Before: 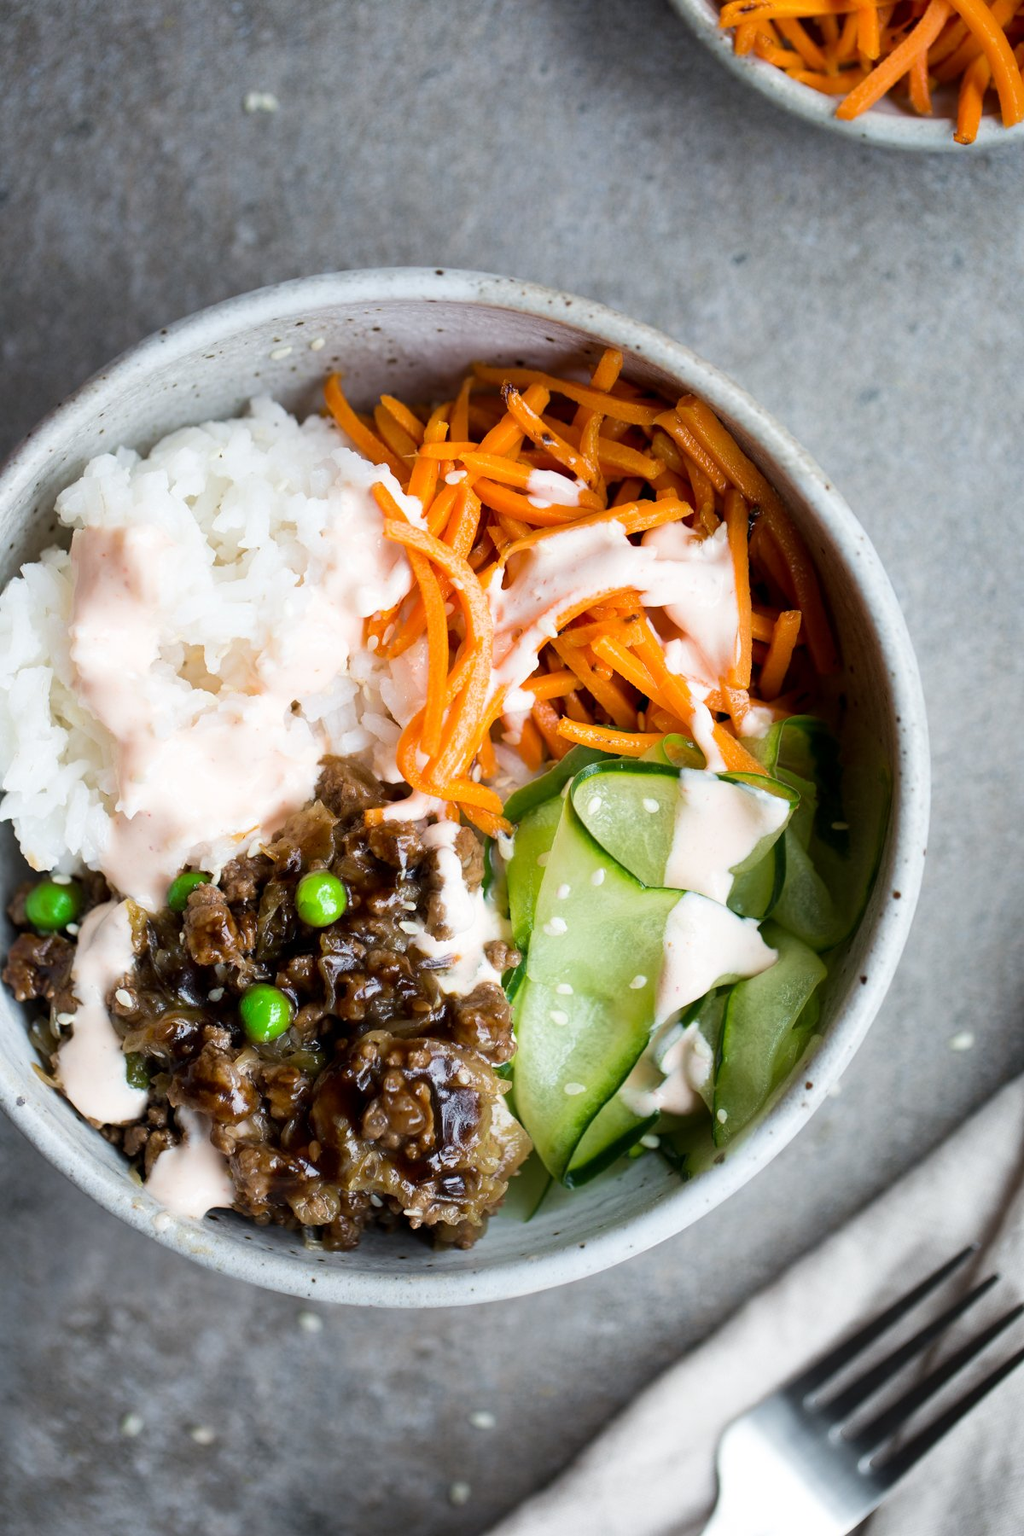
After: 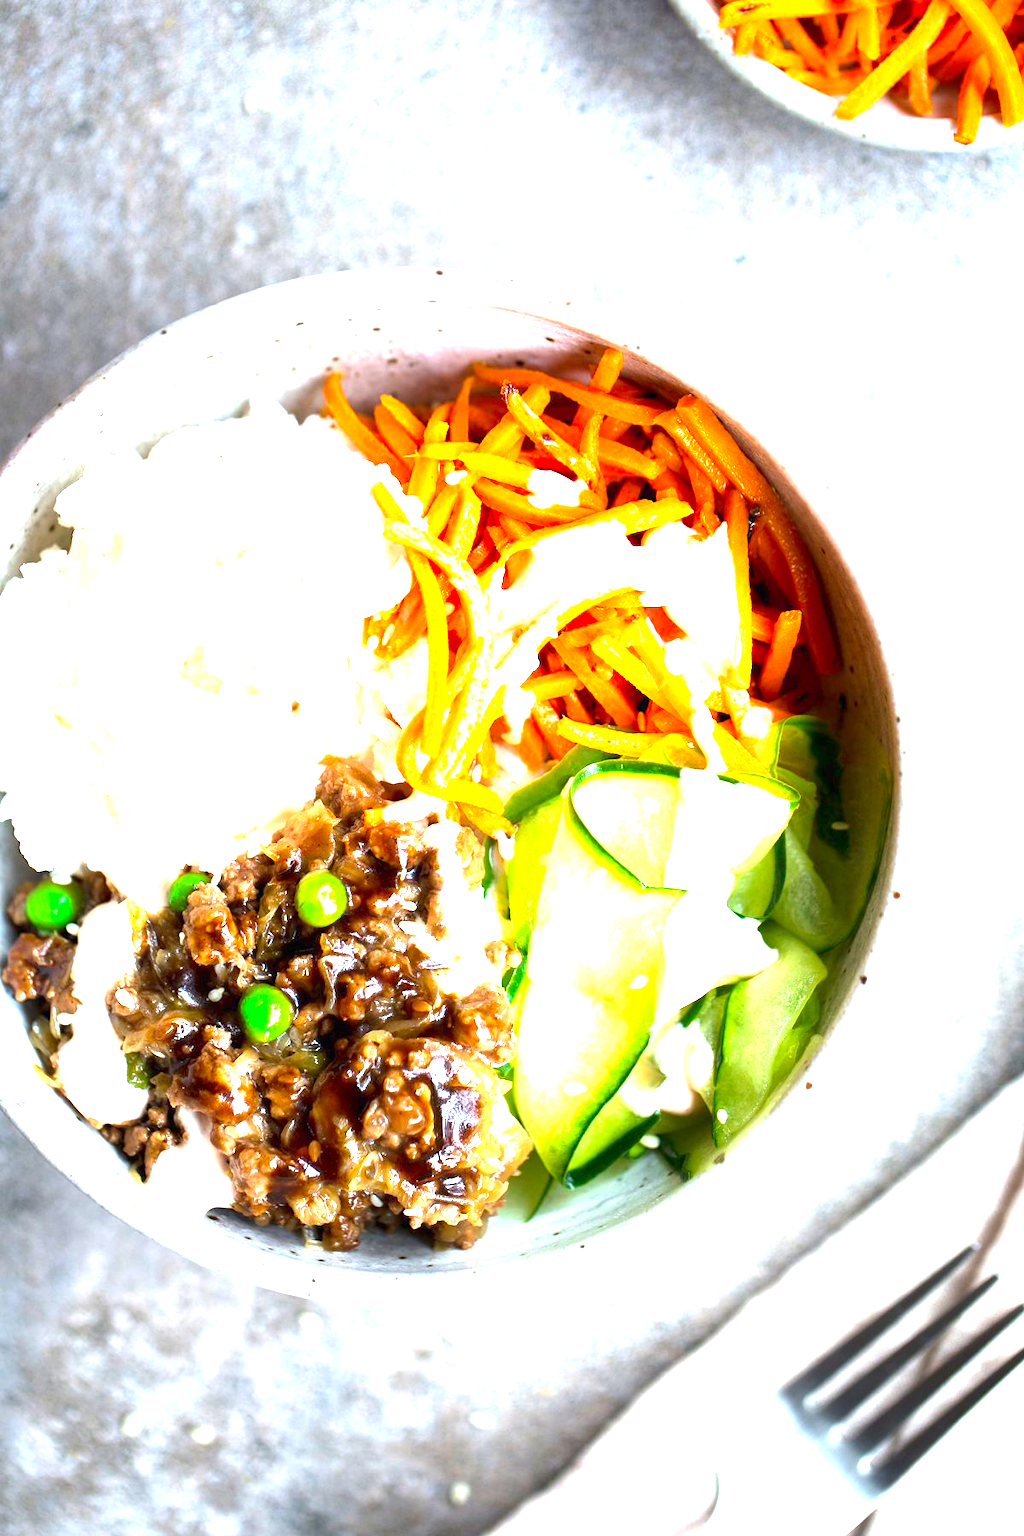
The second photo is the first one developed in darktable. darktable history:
exposure: black level correction 0, exposure 2.142 EV, compensate highlight preservation false
color correction: highlights b* 0.047, saturation 1.29
